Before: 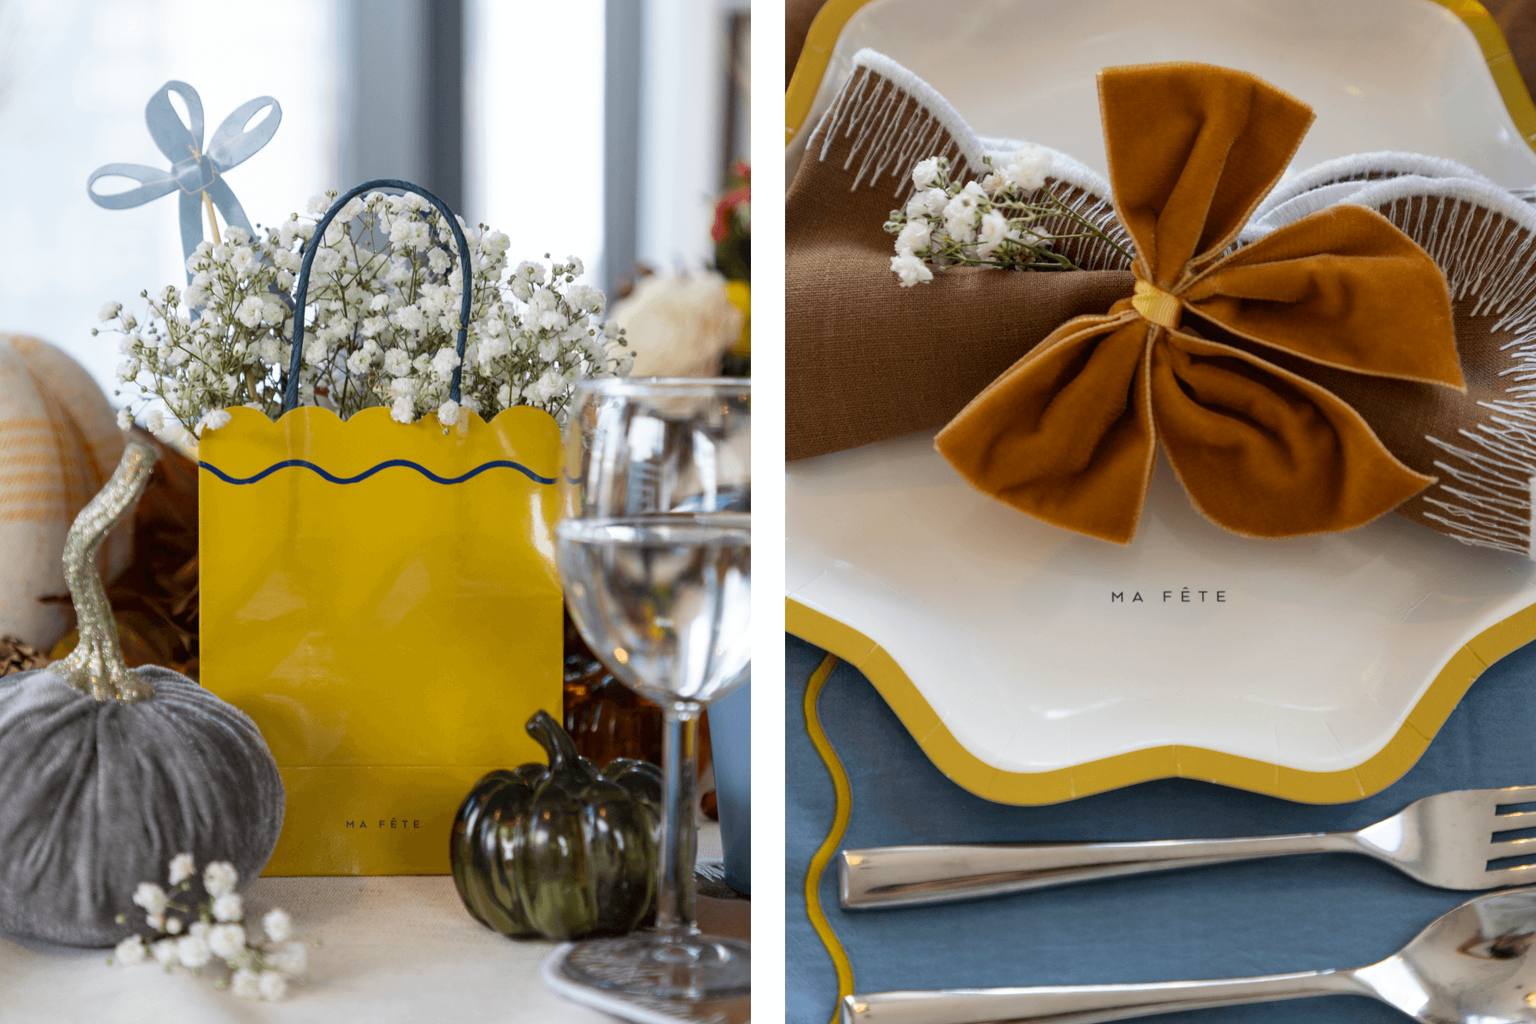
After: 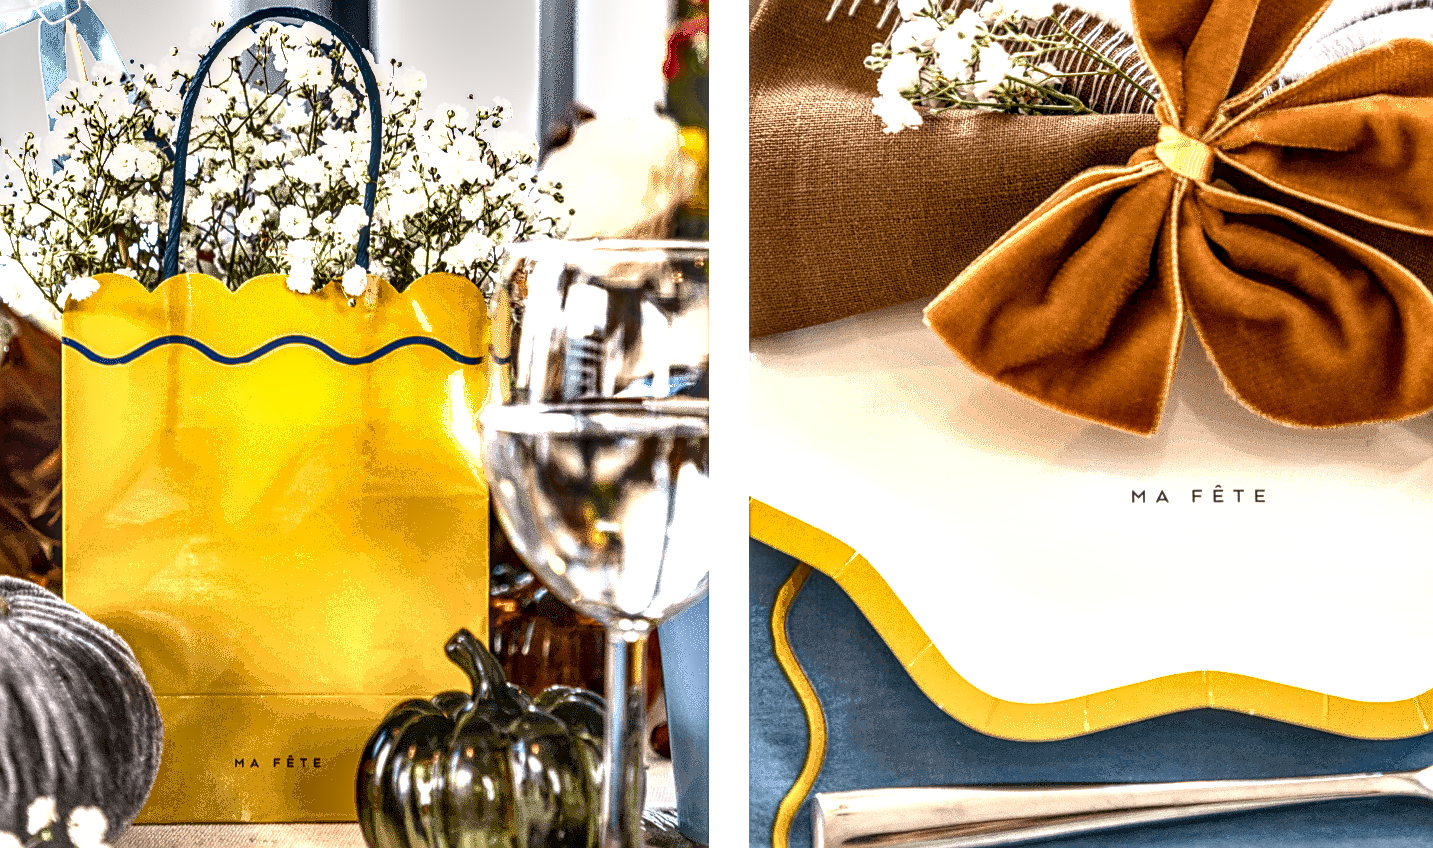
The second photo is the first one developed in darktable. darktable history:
sharpen: on, module defaults
shadows and highlights: low approximation 0.01, soften with gaussian
local contrast: highlights 6%, shadows 5%, detail 182%
contrast brightness saturation: contrast 0.074
tone equalizer: on, module defaults
exposure: black level correction 0, exposure 1.107 EV, compensate highlight preservation false
color balance rgb: highlights gain › chroma 2.88%, highlights gain › hue 61.51°, perceptual saturation grading › global saturation 0.557%, perceptual saturation grading › highlights -19.941%, perceptual saturation grading › shadows 19.67%, global vibrance 25.081%, contrast 9.856%
crop: left 9.534%, top 16.949%, right 10.803%, bottom 12.316%
